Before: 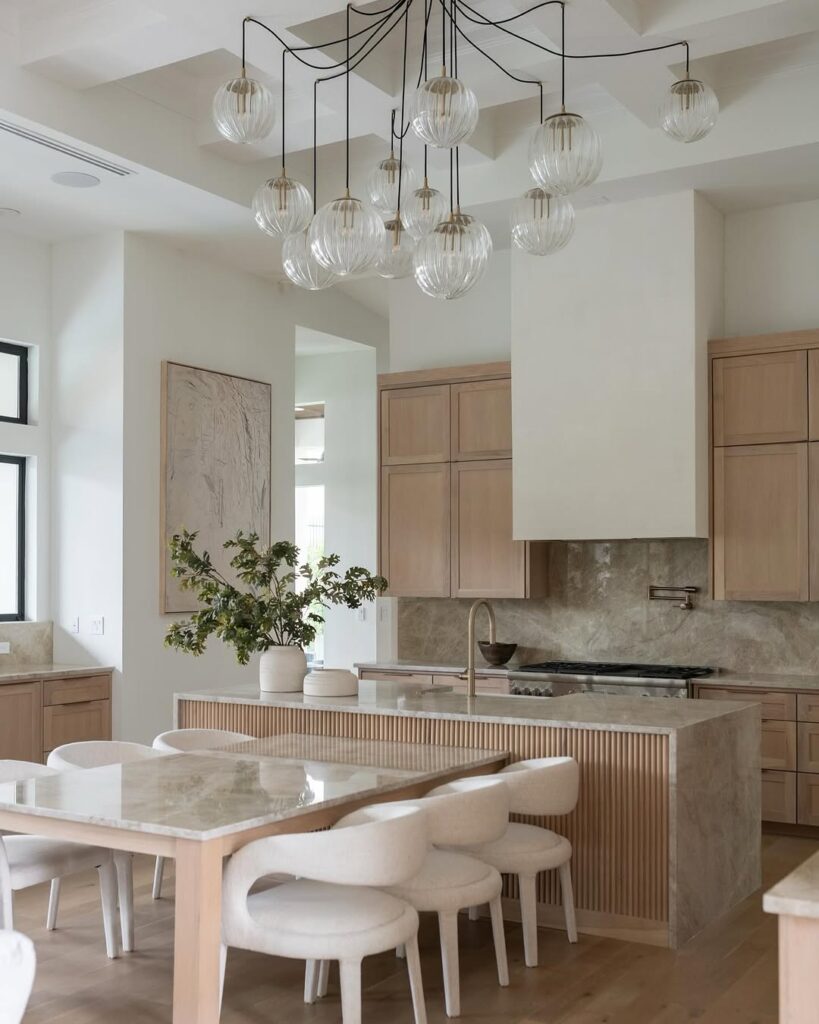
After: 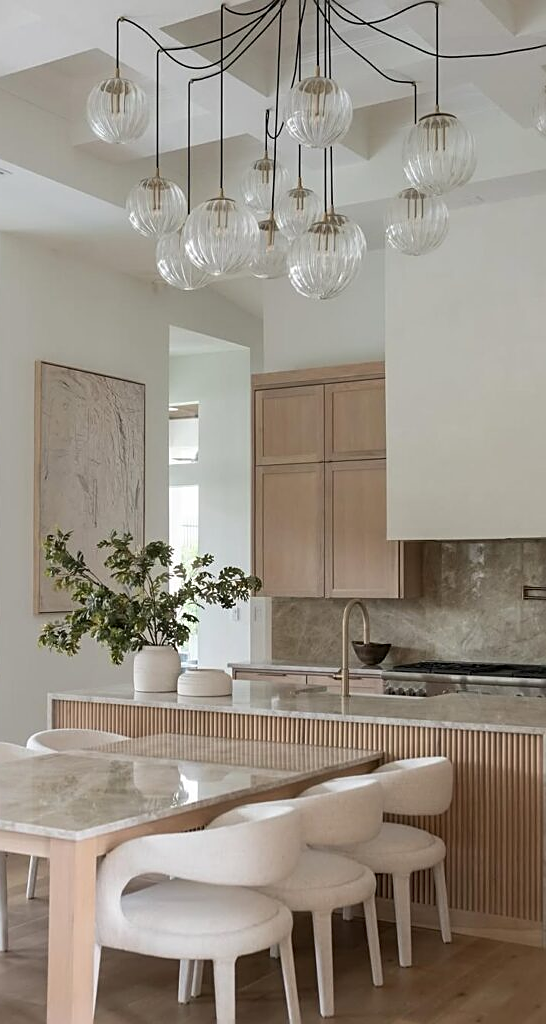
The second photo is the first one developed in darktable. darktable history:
sharpen: on, module defaults
crop and rotate: left 15.446%, right 17.836%
